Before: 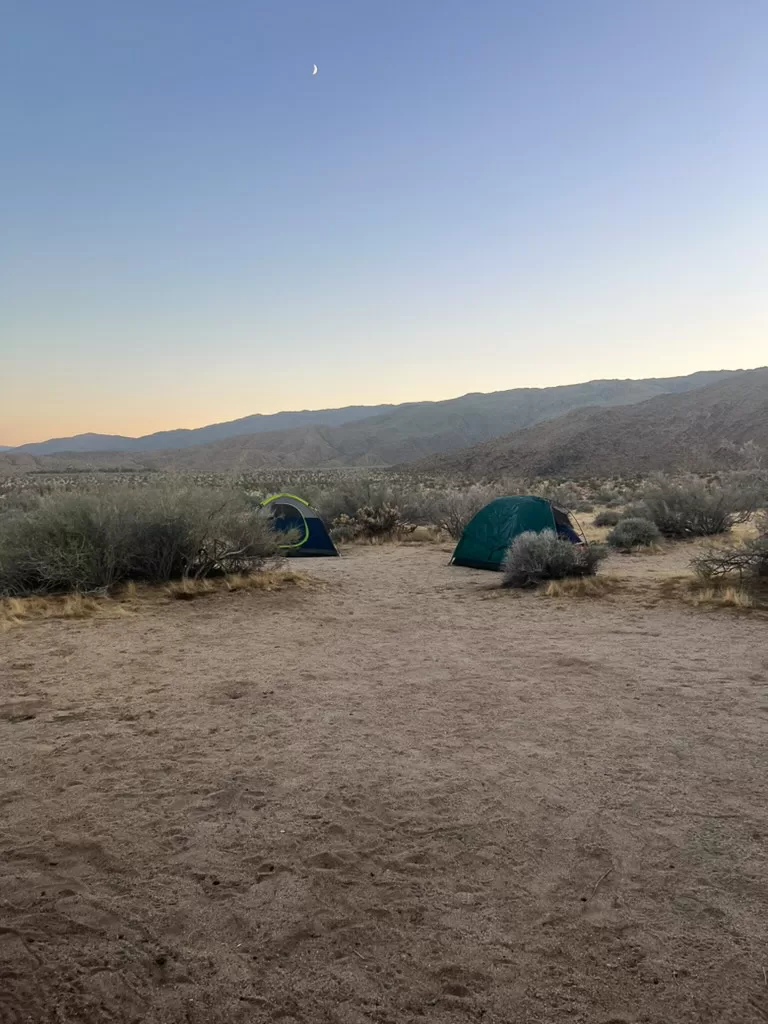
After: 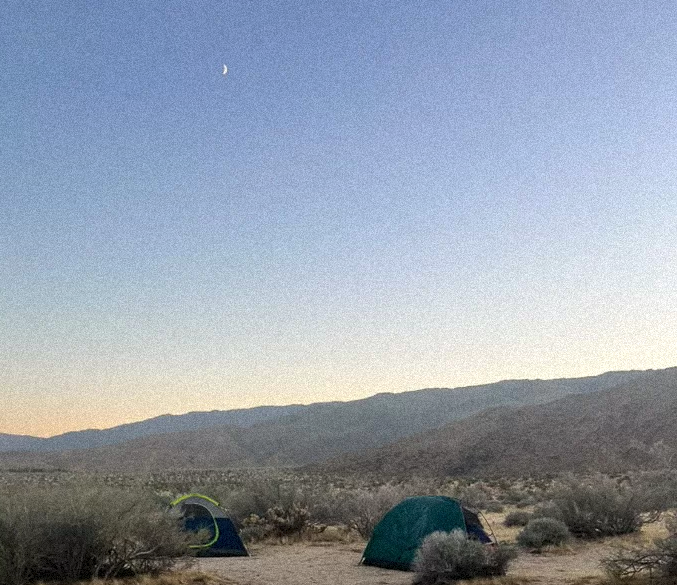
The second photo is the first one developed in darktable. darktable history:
grain: coarseness 9.38 ISO, strength 34.99%, mid-tones bias 0%
crop and rotate: left 11.812%, bottom 42.776%
